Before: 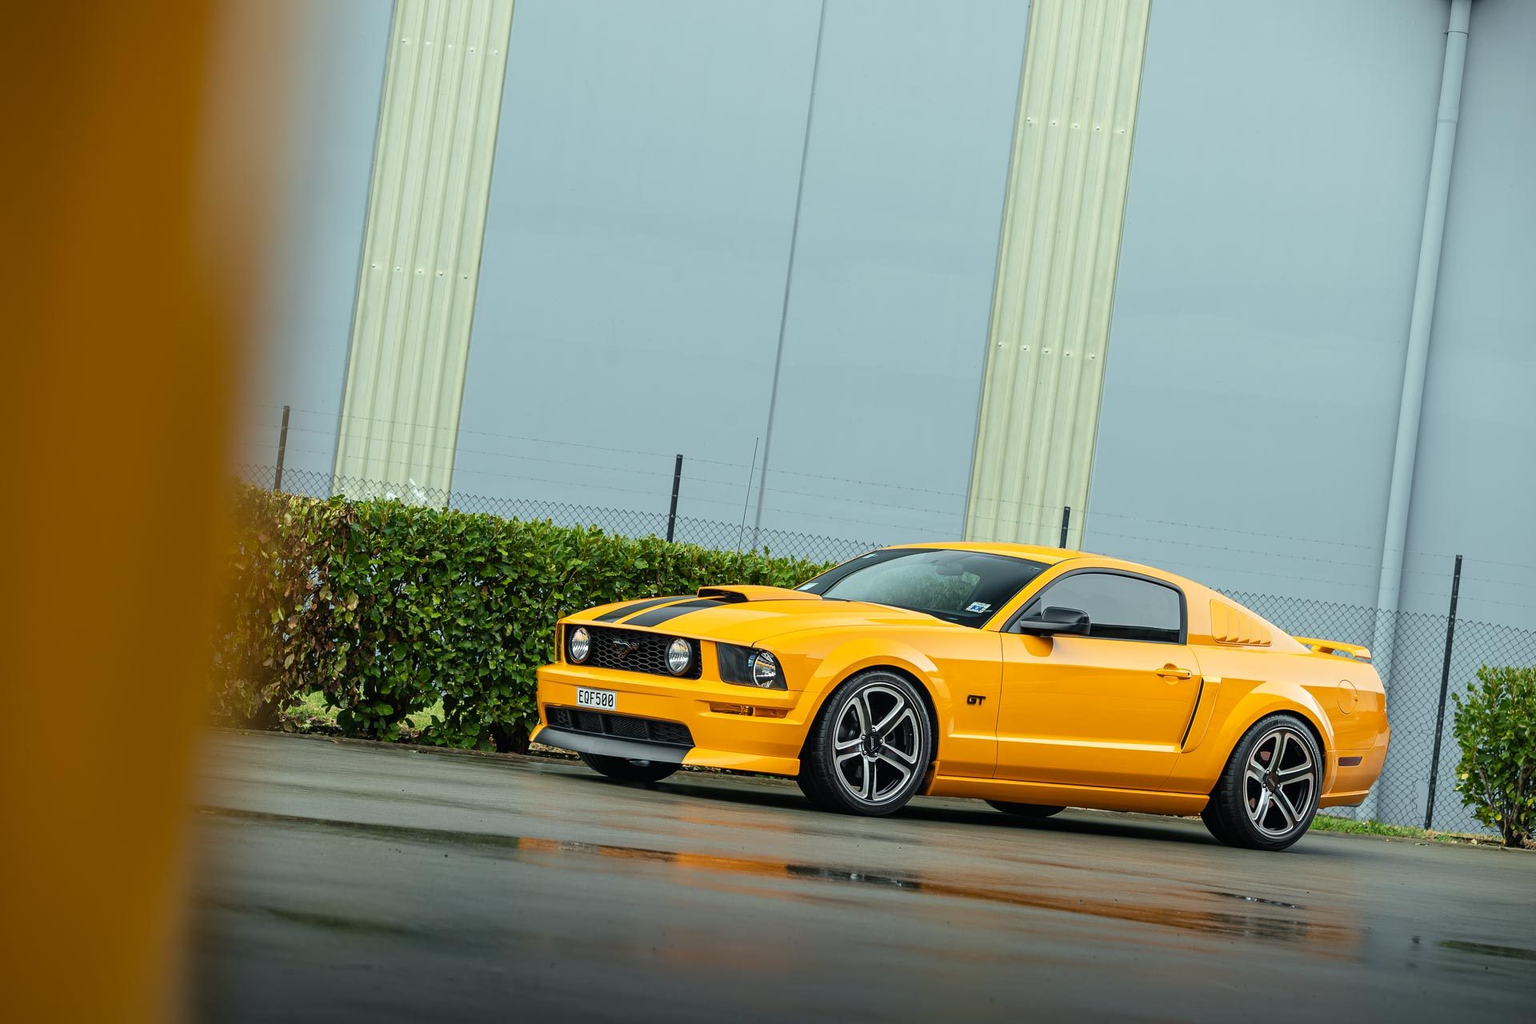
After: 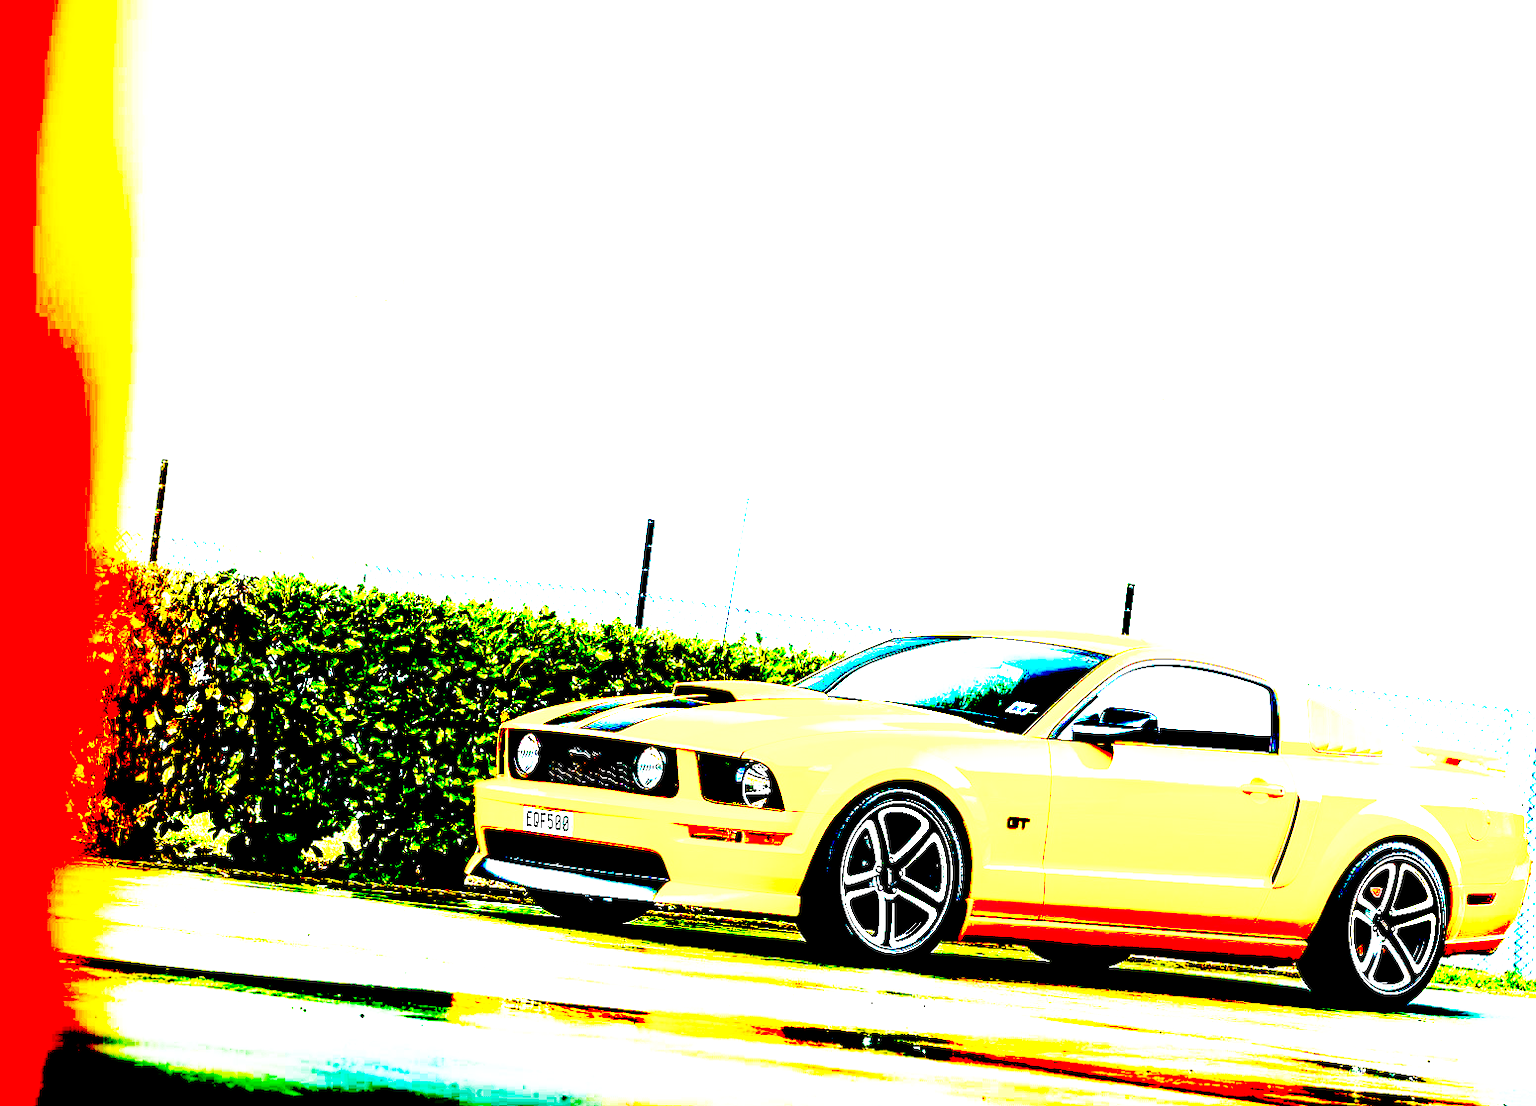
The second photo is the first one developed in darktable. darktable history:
base curve: curves: ch0 [(0, 0) (0.032, 0.037) (0.105, 0.228) (0.435, 0.76) (0.856, 0.983) (1, 1)], preserve colors none
exposure: black level correction 0.098, exposure 2.988 EV, compensate highlight preservation false
color balance rgb: perceptual saturation grading › global saturation 19.279%, global vibrance 20%
crop: left 10.008%, top 3.474%, right 9.189%, bottom 9.214%
